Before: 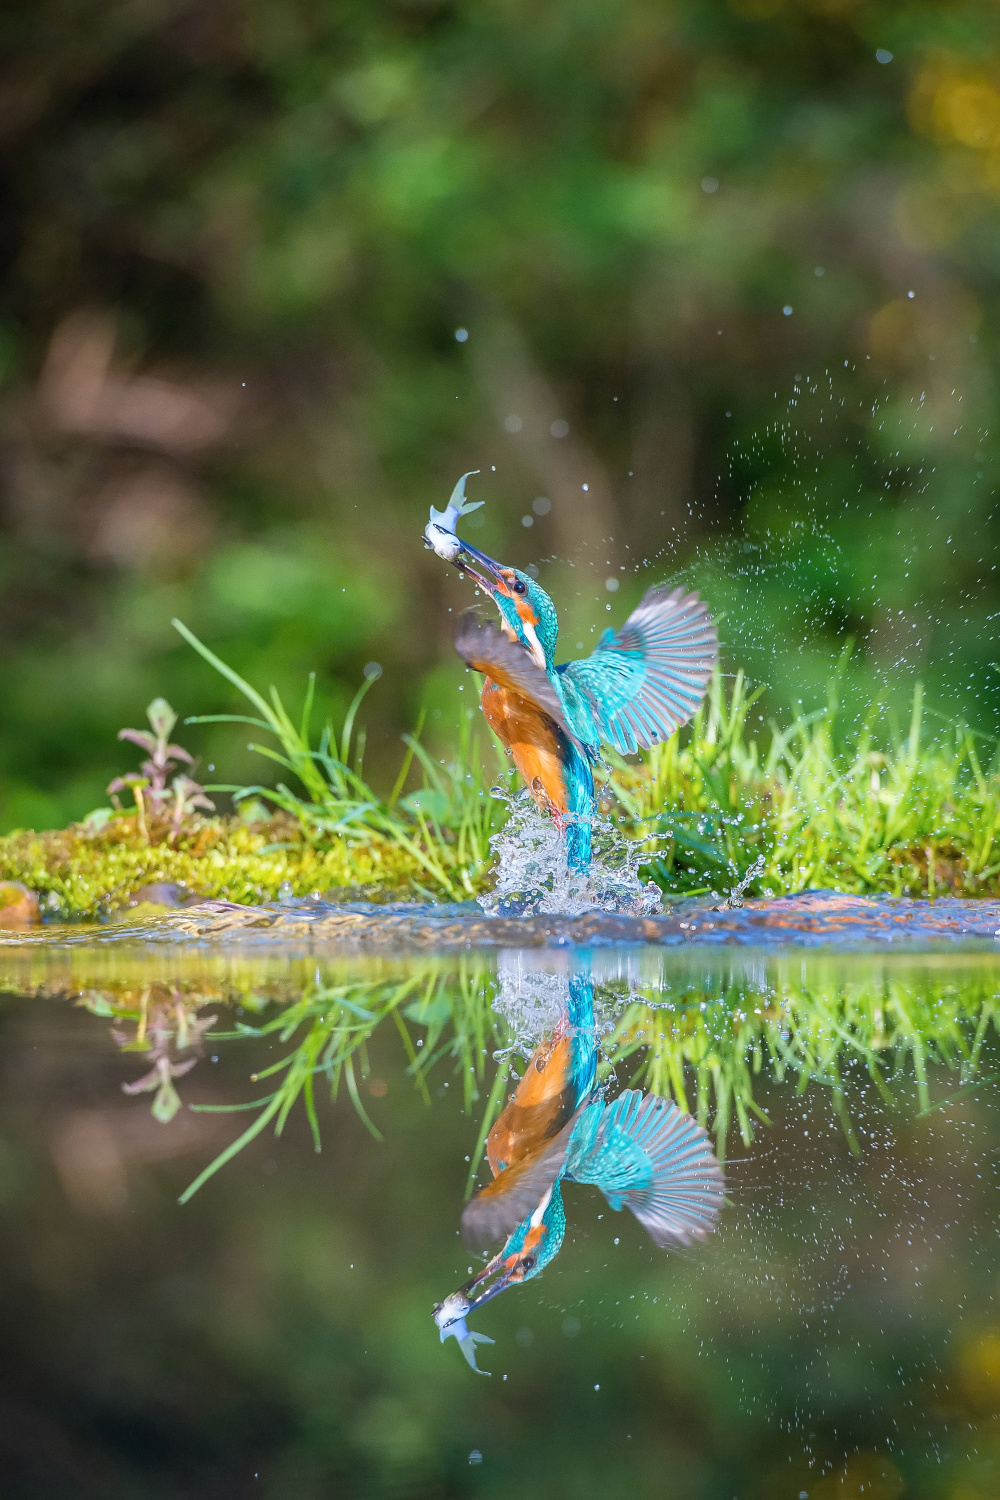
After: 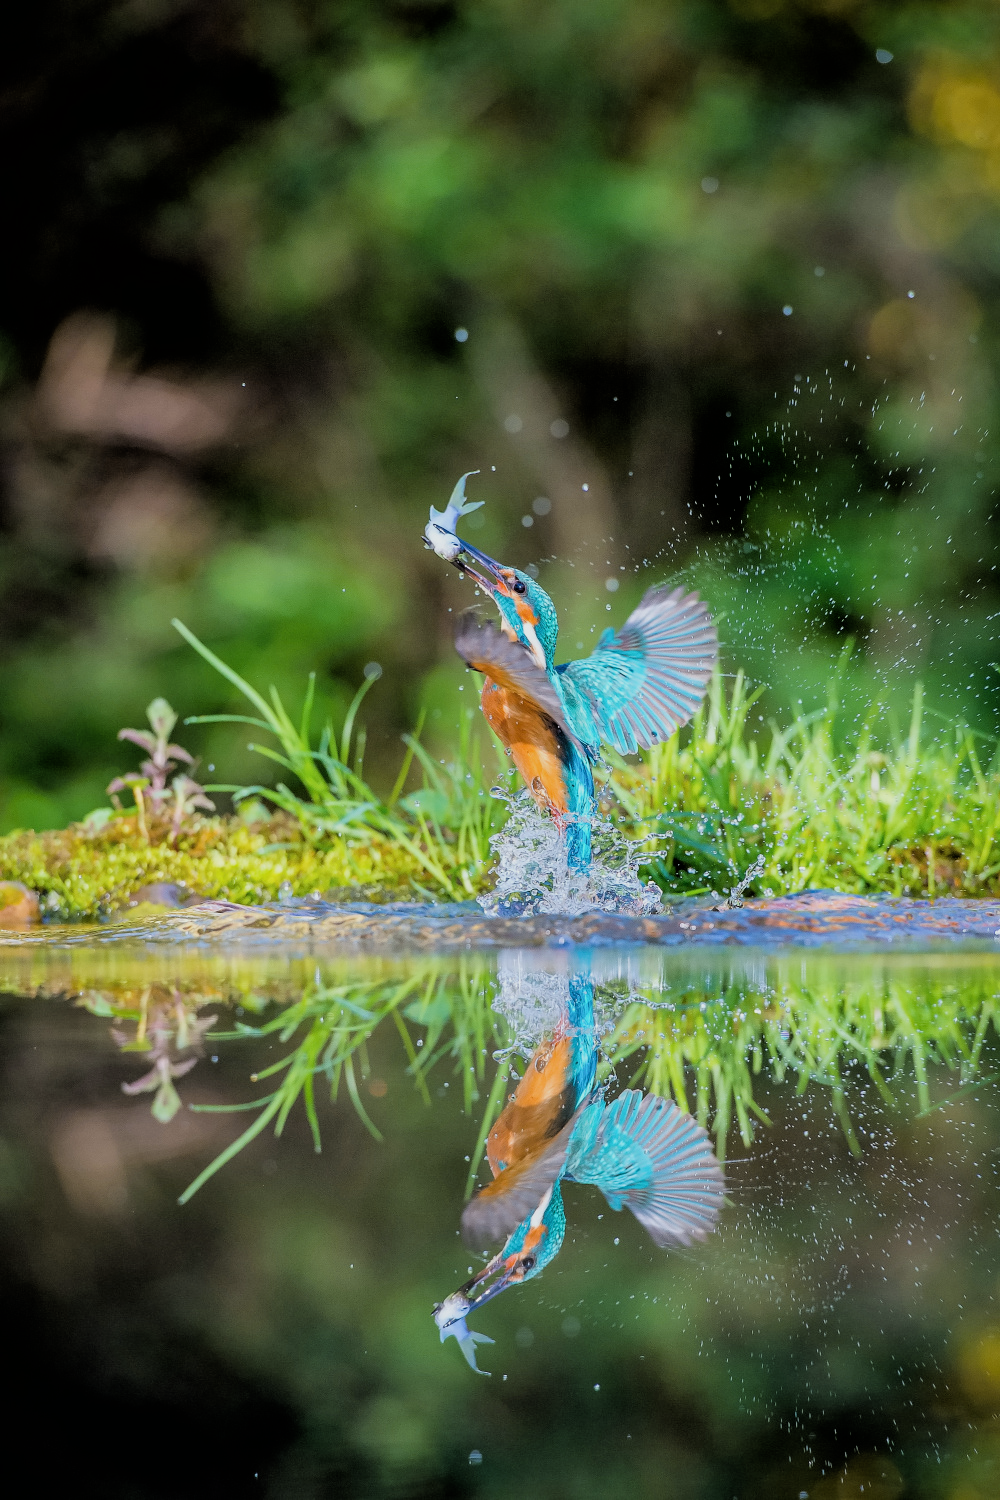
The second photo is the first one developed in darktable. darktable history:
white balance: red 0.978, blue 0.999
filmic rgb: black relative exposure -3.86 EV, white relative exposure 3.48 EV, hardness 2.63, contrast 1.103
